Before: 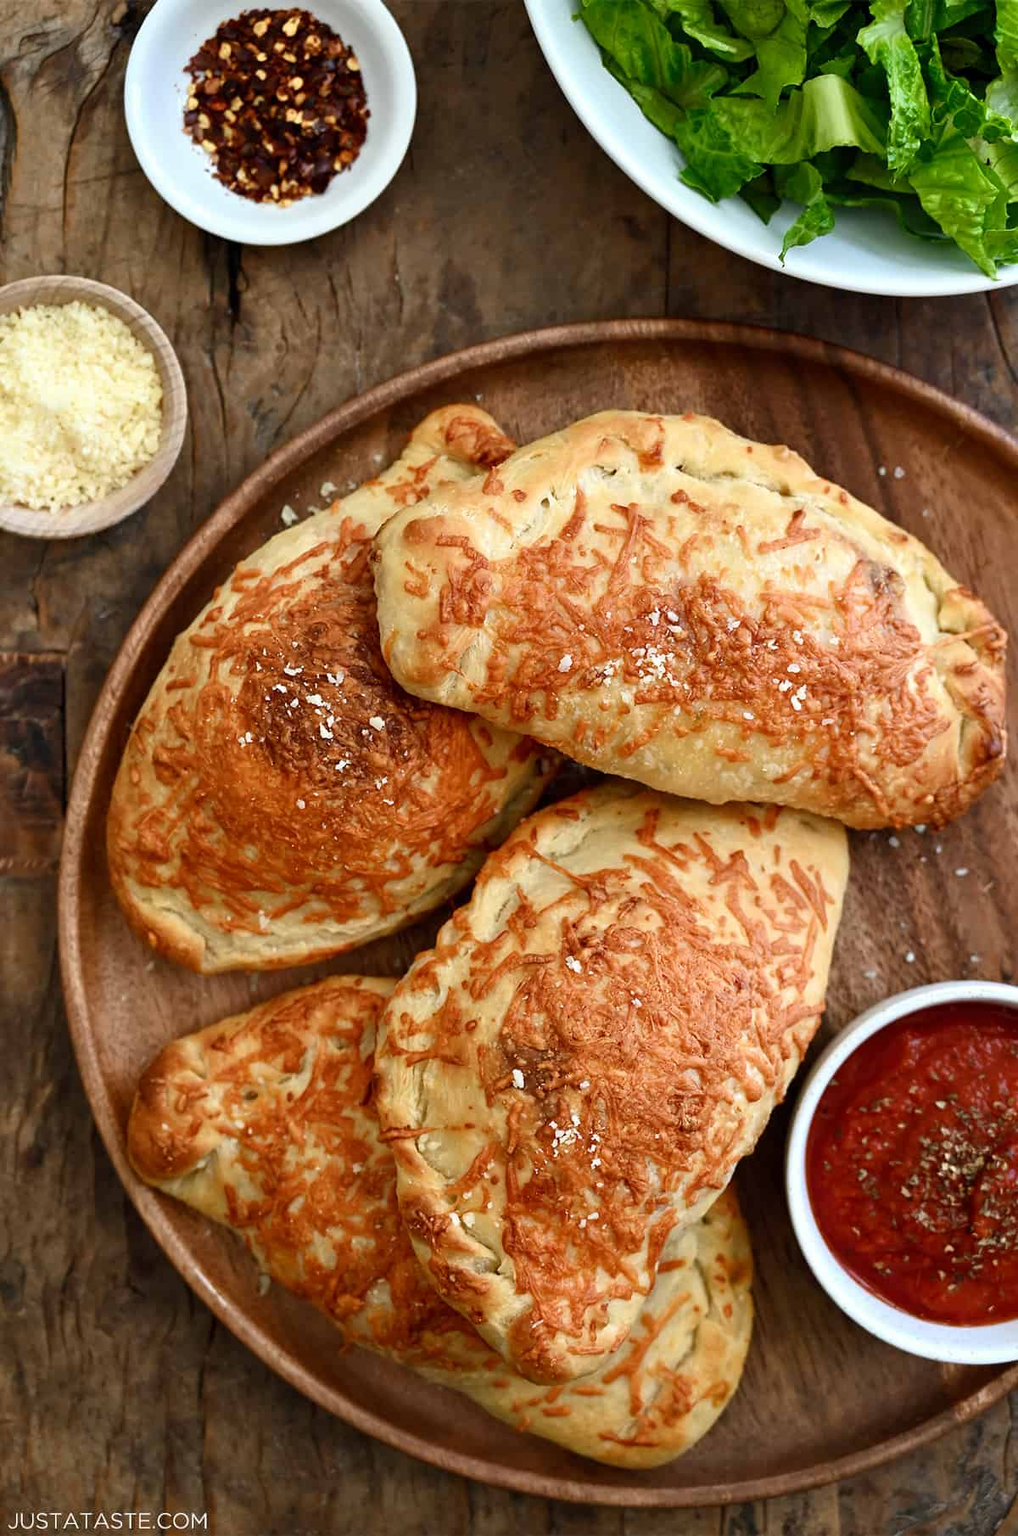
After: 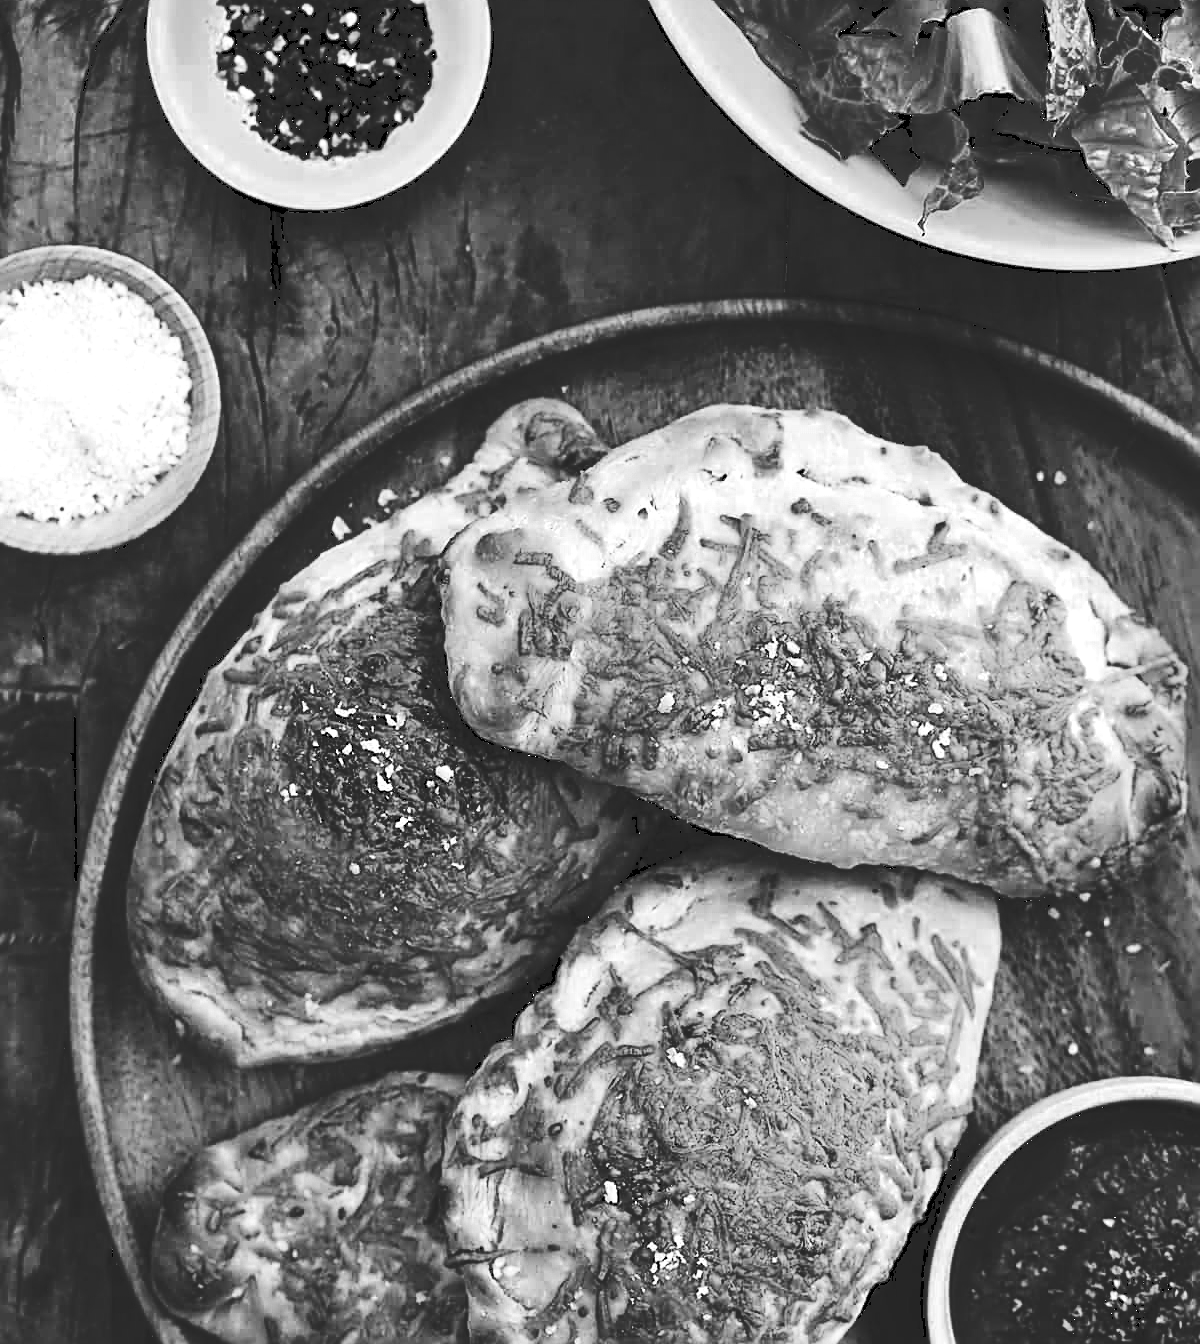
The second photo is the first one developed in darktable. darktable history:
crop: top 4.365%, bottom 21.328%
tone curve: curves: ch0 [(0, 0) (0.003, 0.145) (0.011, 0.15) (0.025, 0.15) (0.044, 0.156) (0.069, 0.161) (0.1, 0.169) (0.136, 0.175) (0.177, 0.184) (0.224, 0.196) (0.277, 0.234) (0.335, 0.291) (0.399, 0.391) (0.468, 0.505) (0.543, 0.633) (0.623, 0.742) (0.709, 0.826) (0.801, 0.882) (0.898, 0.93) (1, 1)]
color zones: curves: ch0 [(0.002, 0.593) (0.143, 0.417) (0.285, 0.541) (0.455, 0.289) (0.608, 0.327) (0.727, 0.283) (0.869, 0.571) (1, 0.603)]; ch1 [(0, 0) (0.143, 0) (0.286, 0) (0.429, 0) (0.571, 0) (0.714, 0) (0.857, 0)]
sharpen: radius 2.552, amount 0.635
